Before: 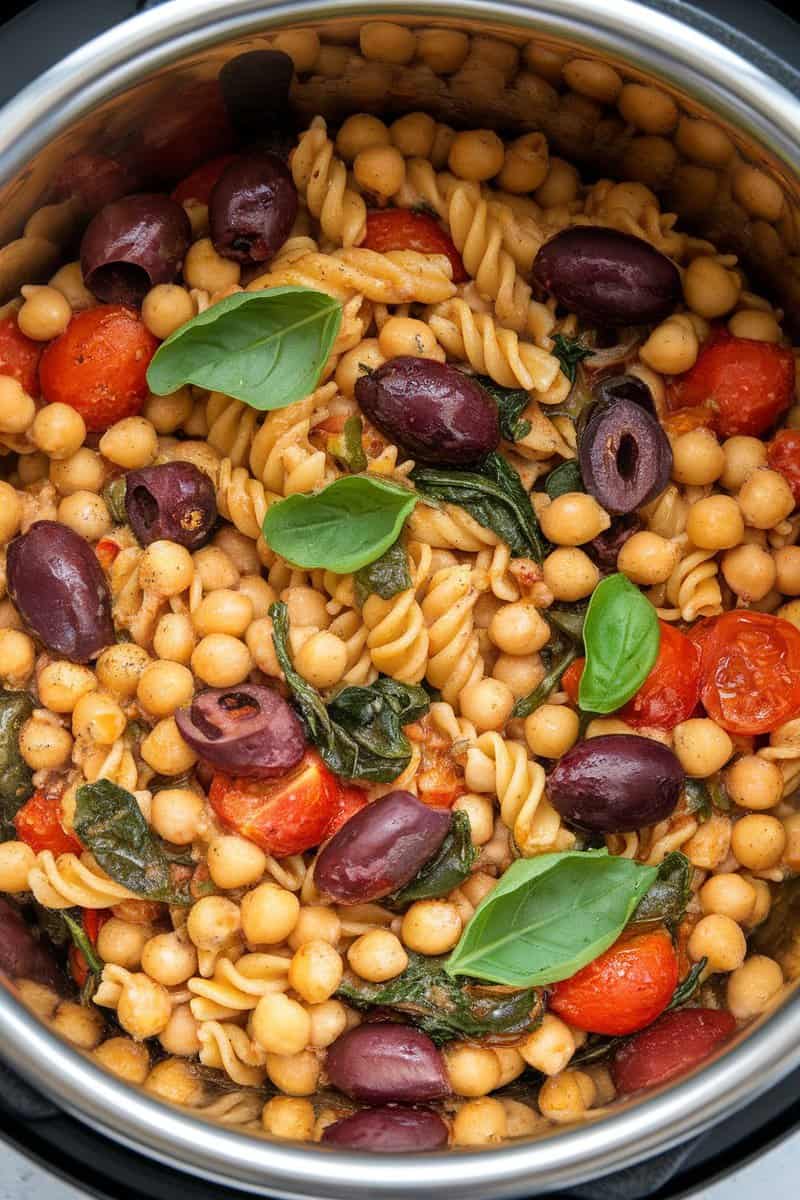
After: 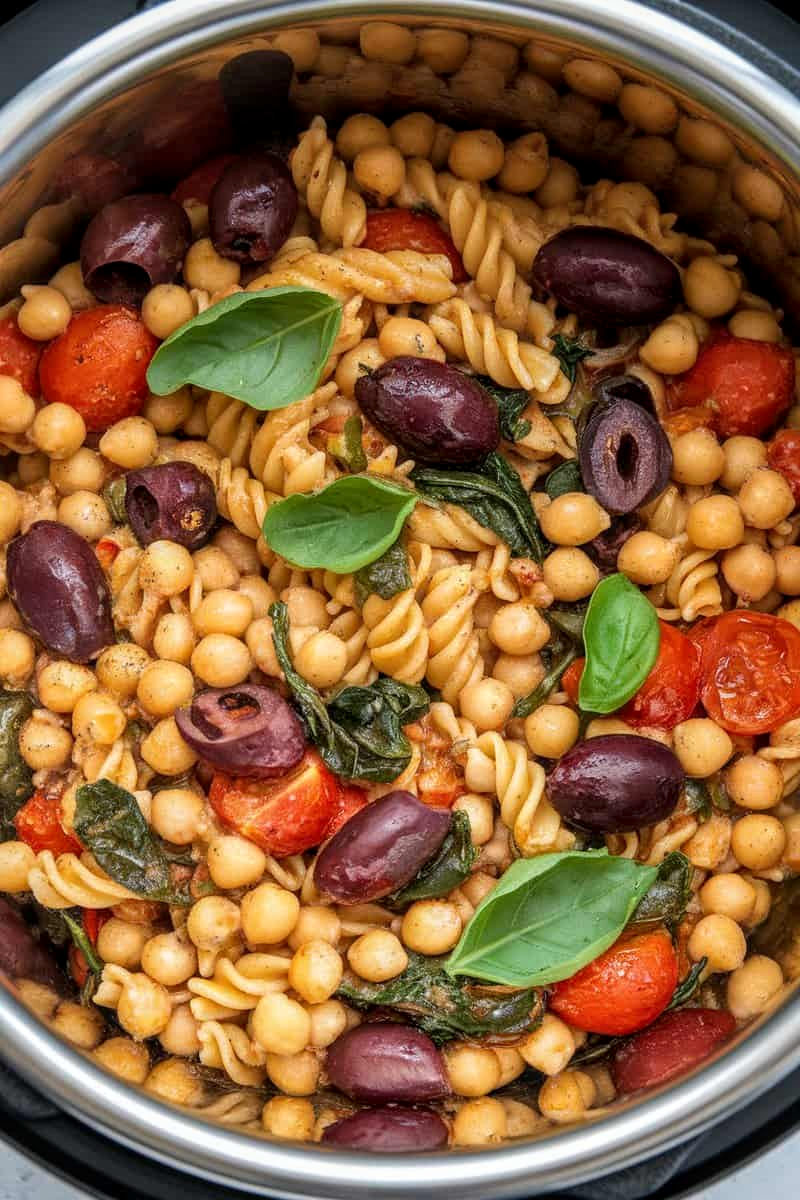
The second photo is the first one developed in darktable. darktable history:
local contrast: on, module defaults
exposure: exposure -0.048 EV, compensate highlight preservation false
